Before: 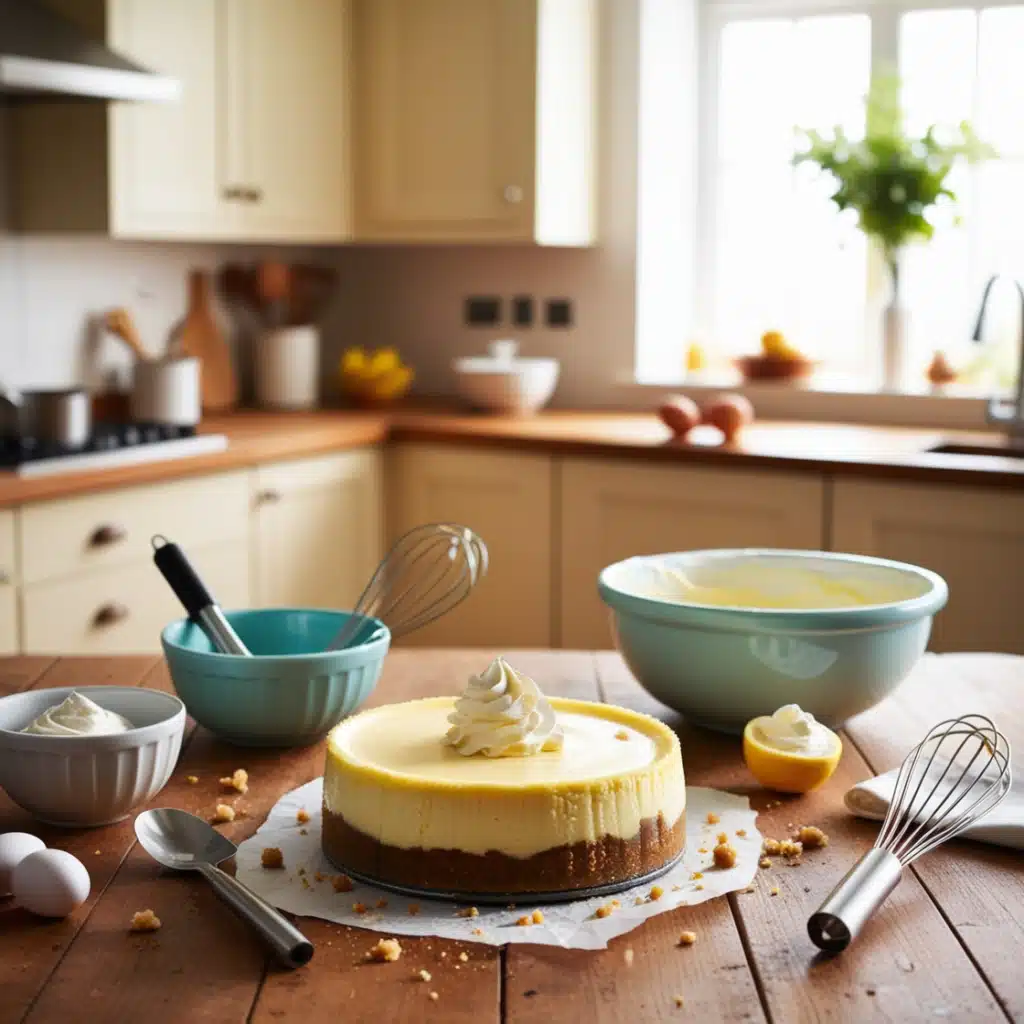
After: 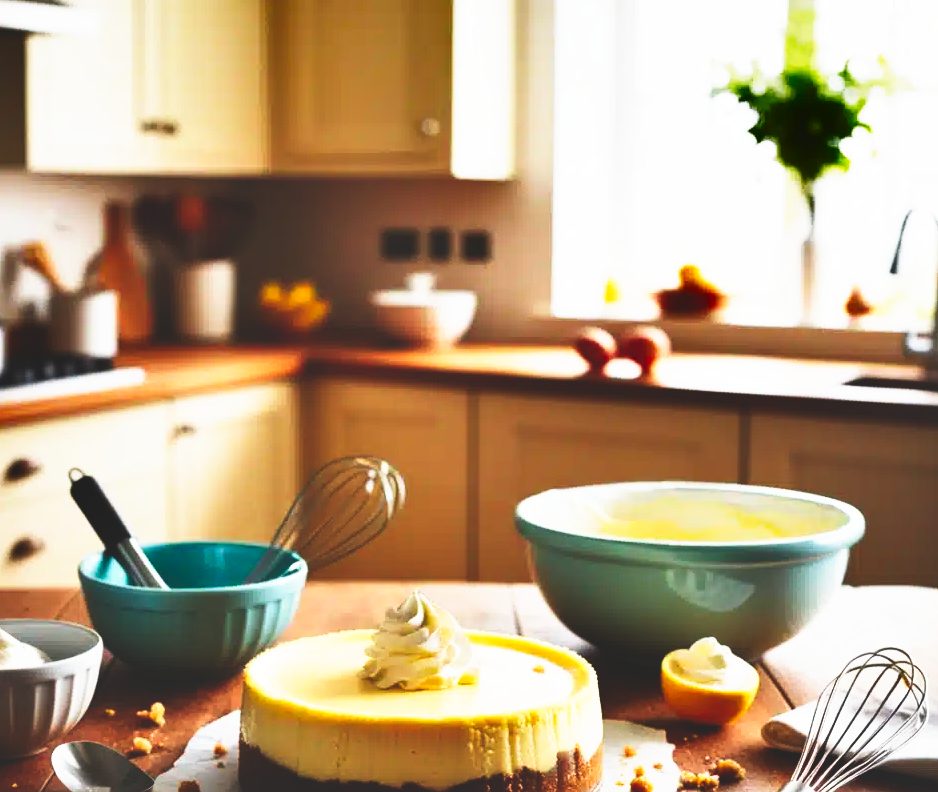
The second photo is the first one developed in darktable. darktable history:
crop: left 8.155%, top 6.611%, bottom 15.385%
contrast brightness saturation: contrast 0.13, brightness -0.05, saturation 0.16
shadows and highlights: radius 108.52, shadows 23.73, highlights -59.32, low approximation 0.01, soften with gaussian
base curve: curves: ch0 [(0, 0.036) (0.007, 0.037) (0.604, 0.887) (1, 1)], preserve colors none
